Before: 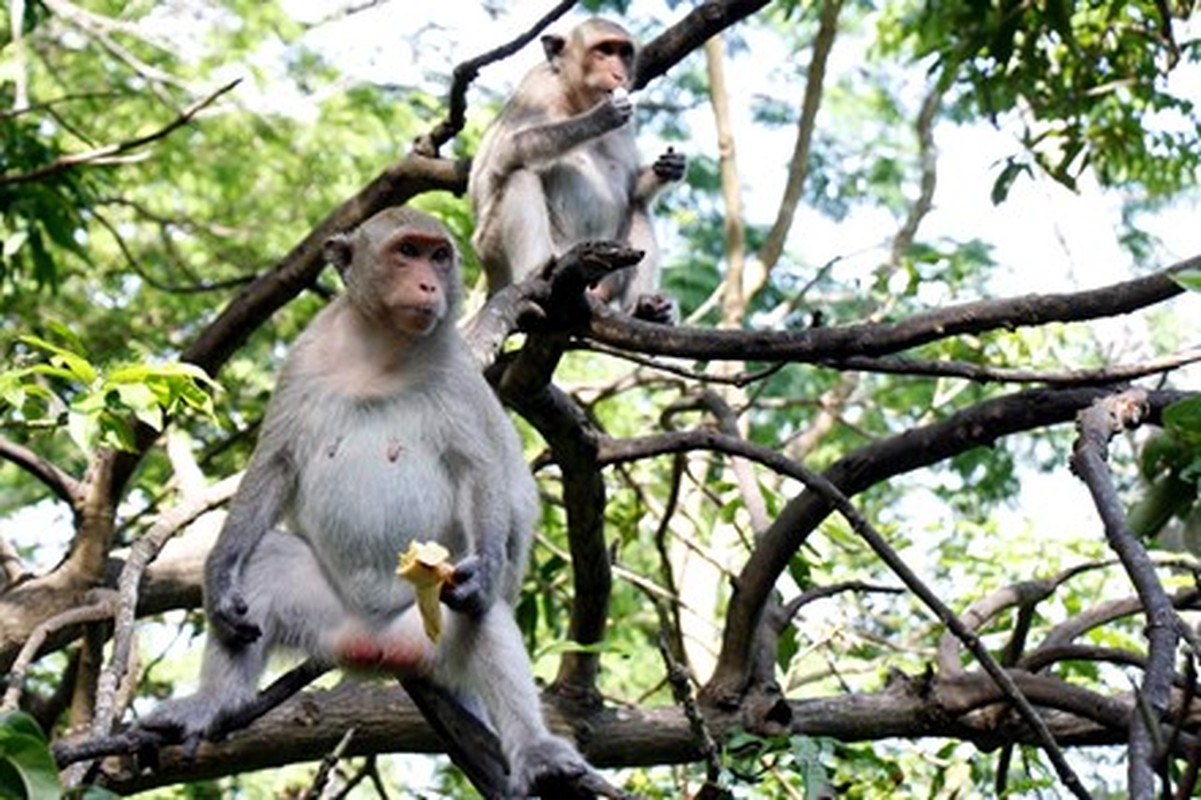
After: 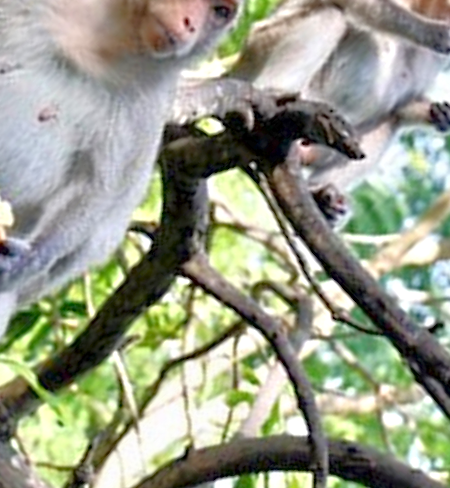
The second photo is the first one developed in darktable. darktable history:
tone equalizer: -8 EV 2 EV, -7 EV 1.98 EV, -6 EV 1.97 EV, -5 EV 1.96 EV, -4 EV 1.96 EV, -3 EV 1.48 EV, -2 EV 0.995 EV, -1 EV 0.504 EV
crop and rotate: angle -46.19°, top 16.72%, right 0.9%, bottom 11.68%
